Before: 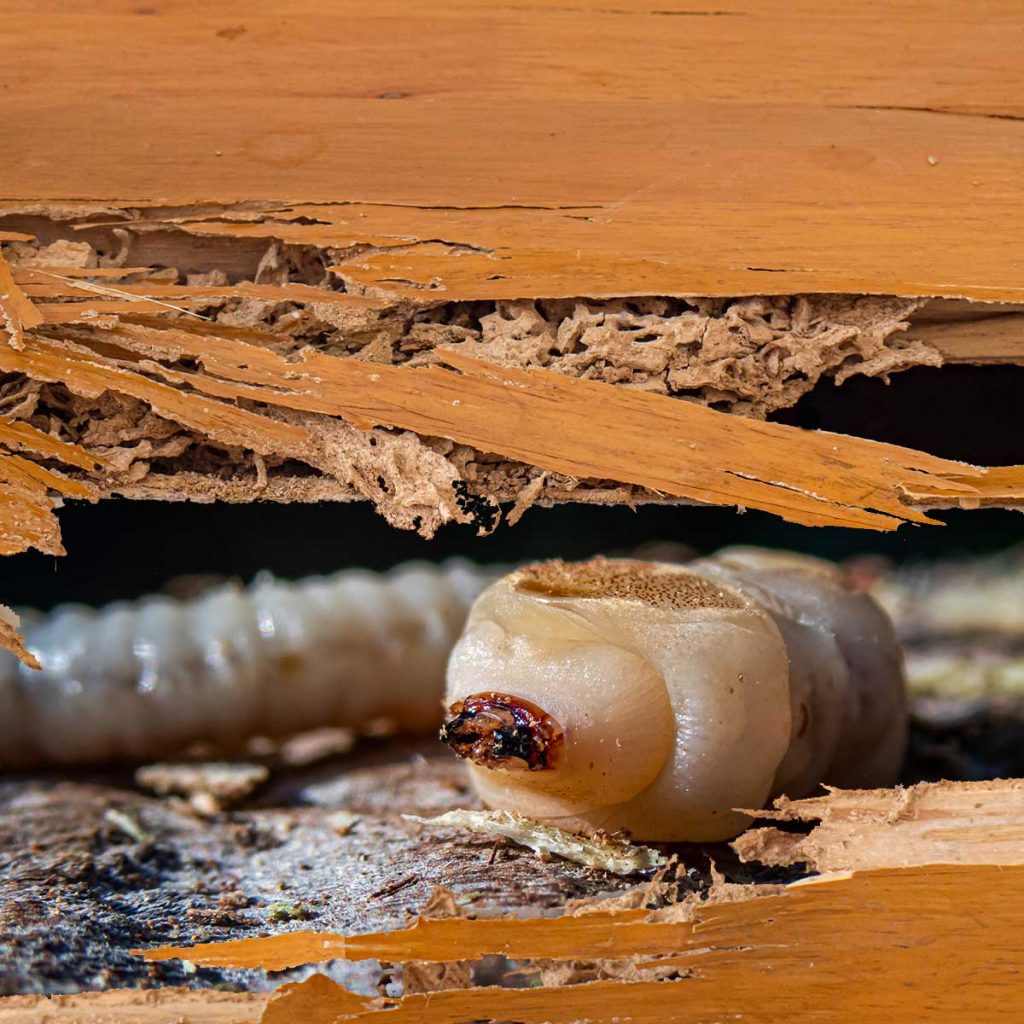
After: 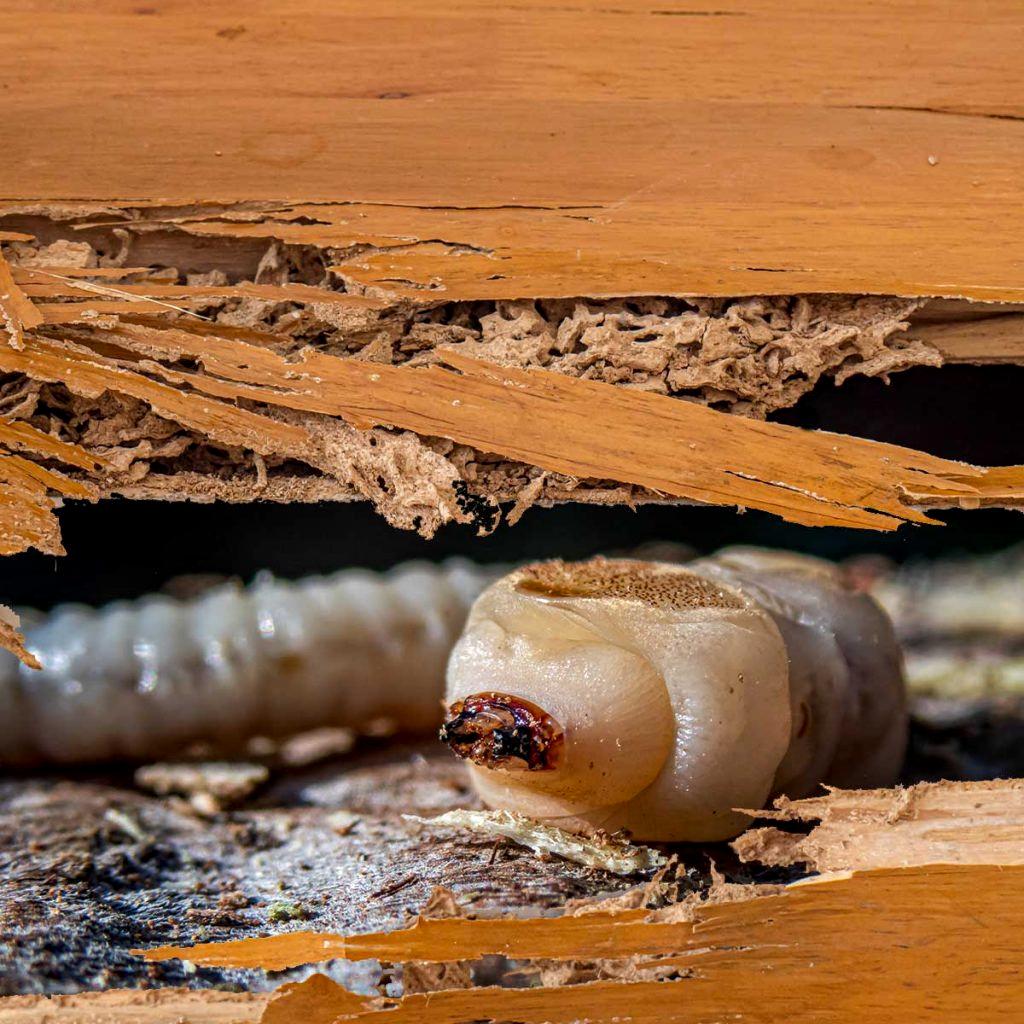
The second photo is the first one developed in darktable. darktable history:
white balance: emerald 1
local contrast: on, module defaults
